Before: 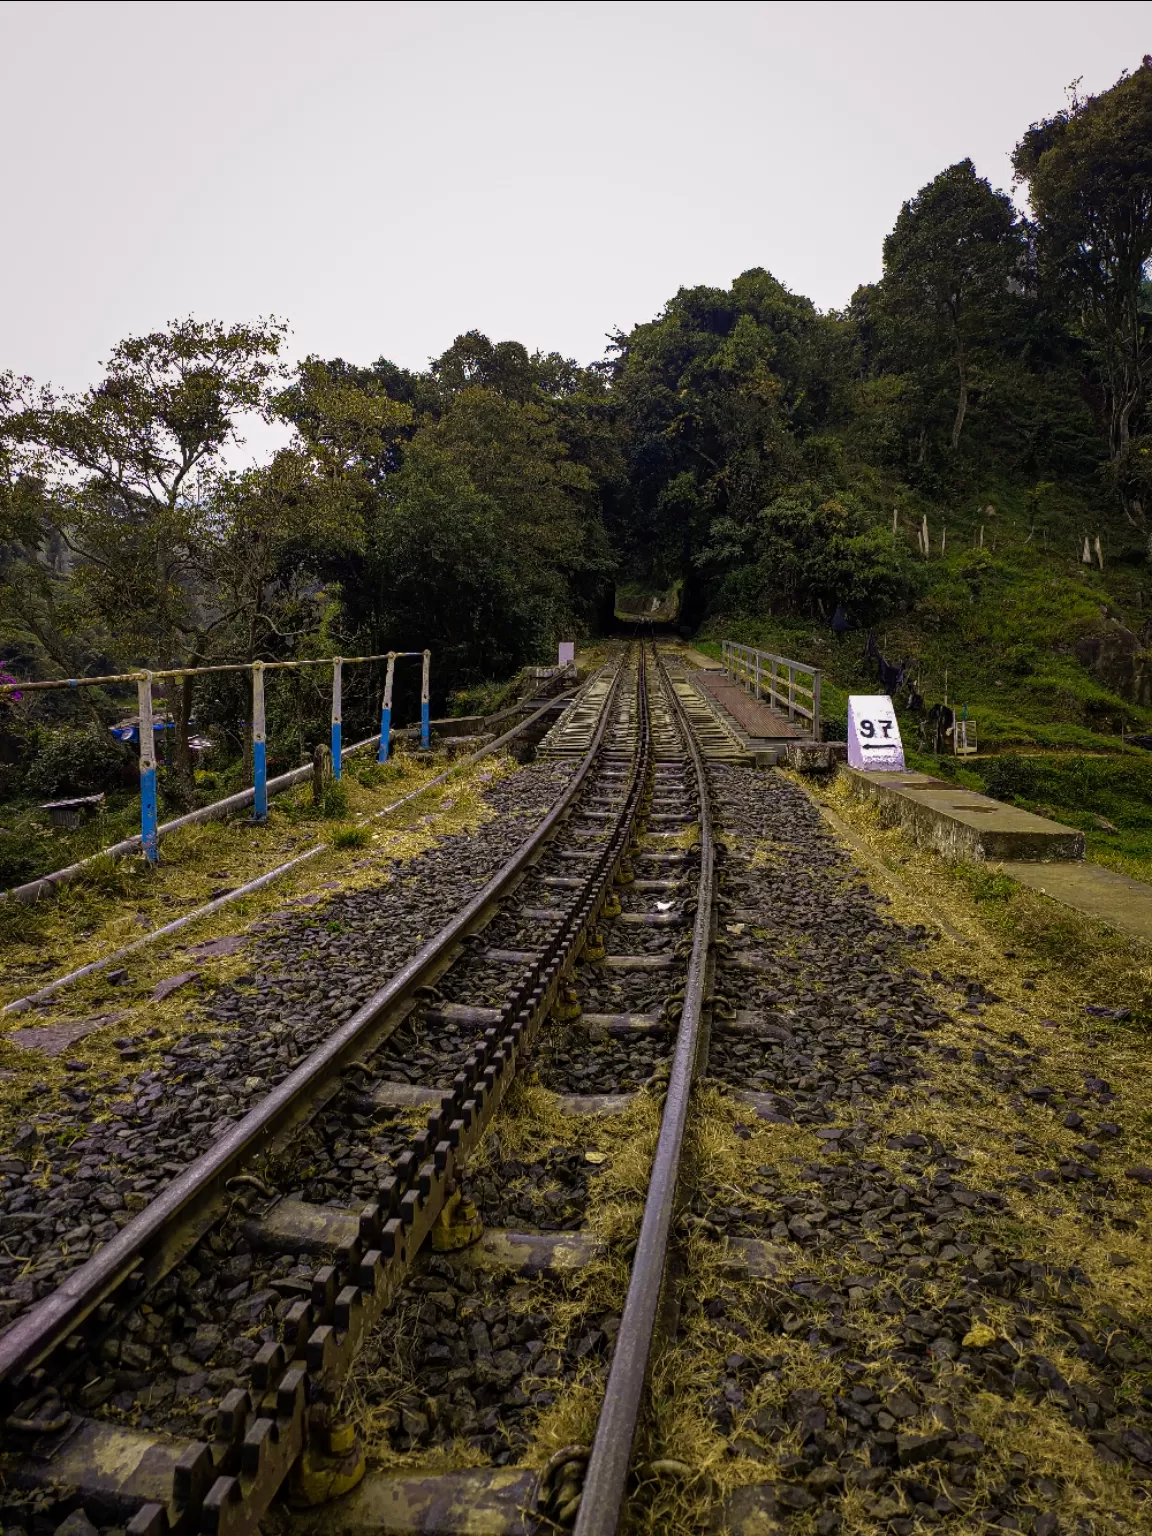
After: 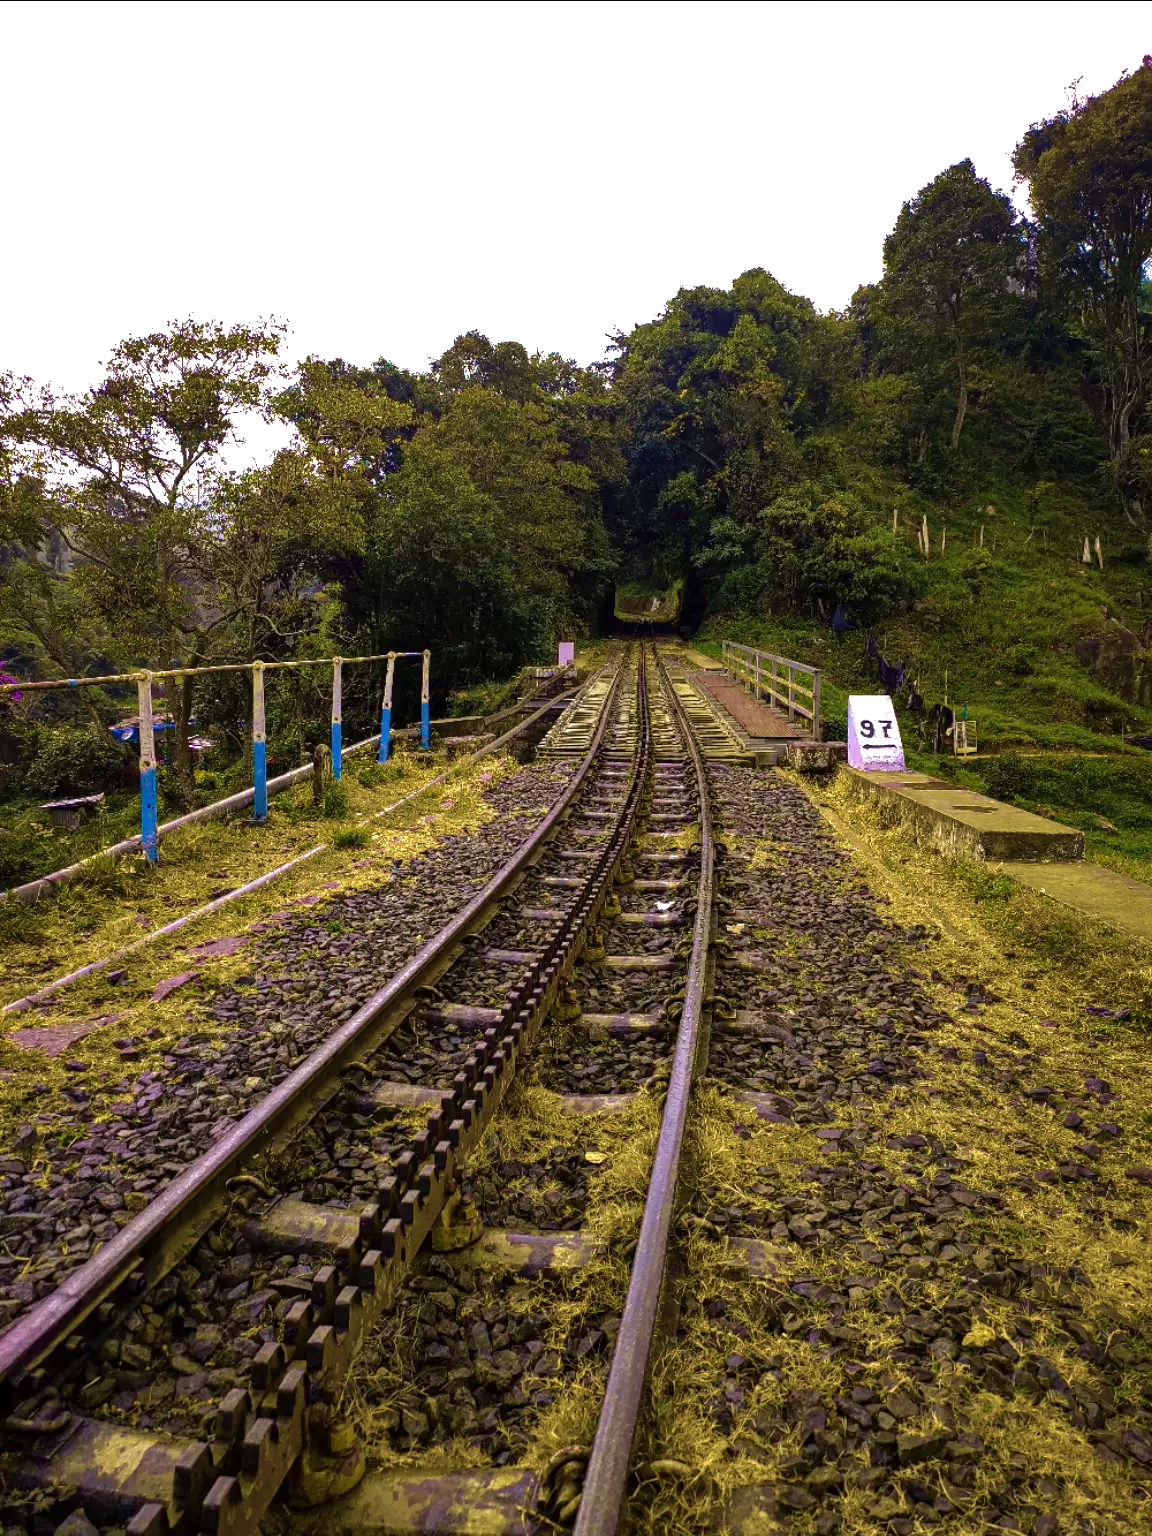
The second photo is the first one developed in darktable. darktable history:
velvia: strength 67.04%, mid-tones bias 0.98
exposure: black level correction 0, exposure 0.703 EV, compensate highlight preservation false
